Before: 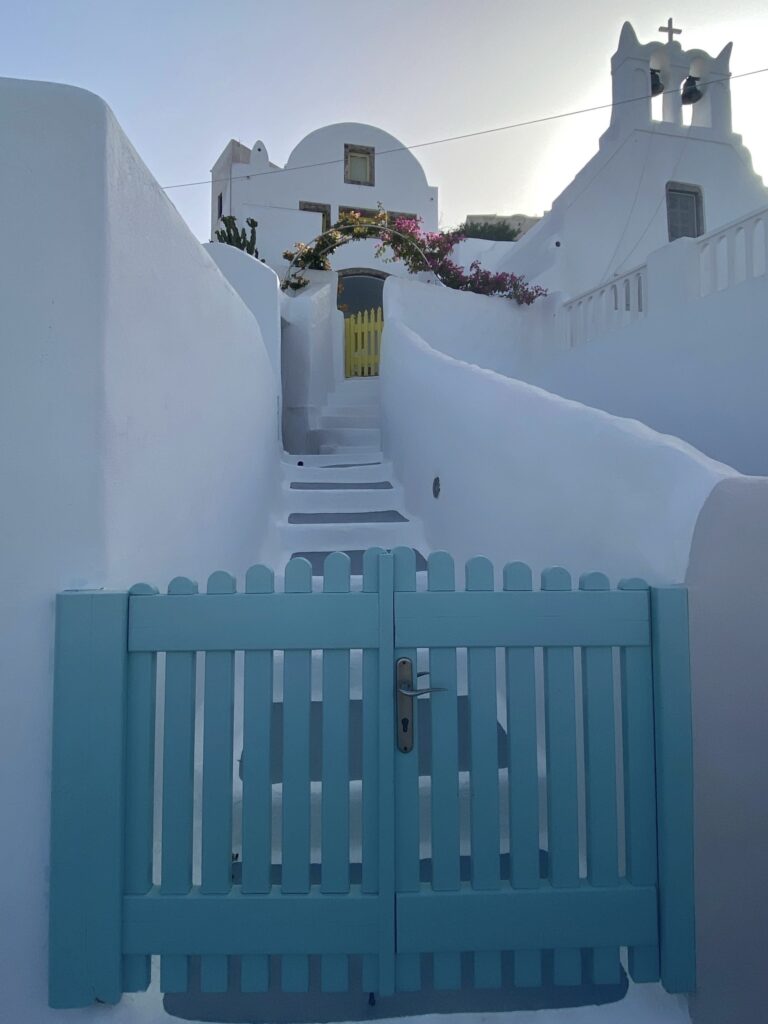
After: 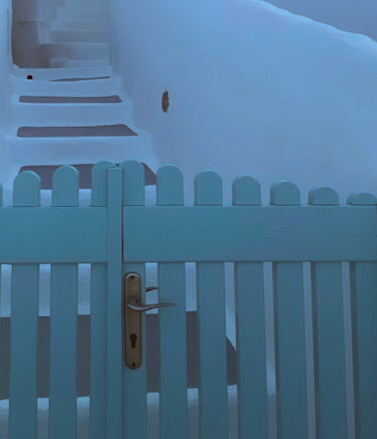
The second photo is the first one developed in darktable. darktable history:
rotate and perspective: rotation 0.226°, lens shift (vertical) -0.042, crop left 0.023, crop right 0.982, crop top 0.006, crop bottom 0.994
color correction: highlights a* -14.62, highlights b* -16.22, shadows a* 10.12, shadows b* 29.4
crop: left 35.03%, top 36.625%, right 14.663%, bottom 20.057%
white balance: red 0.967, blue 1.119, emerald 0.756
